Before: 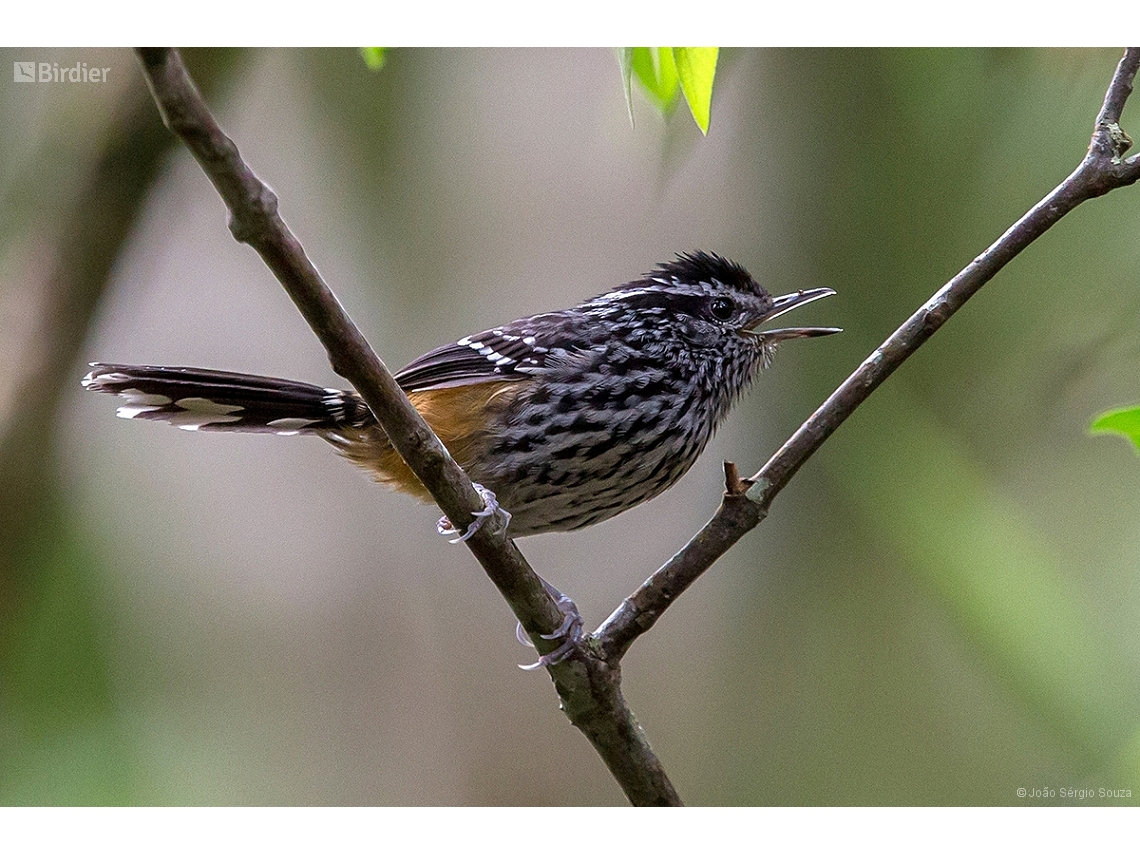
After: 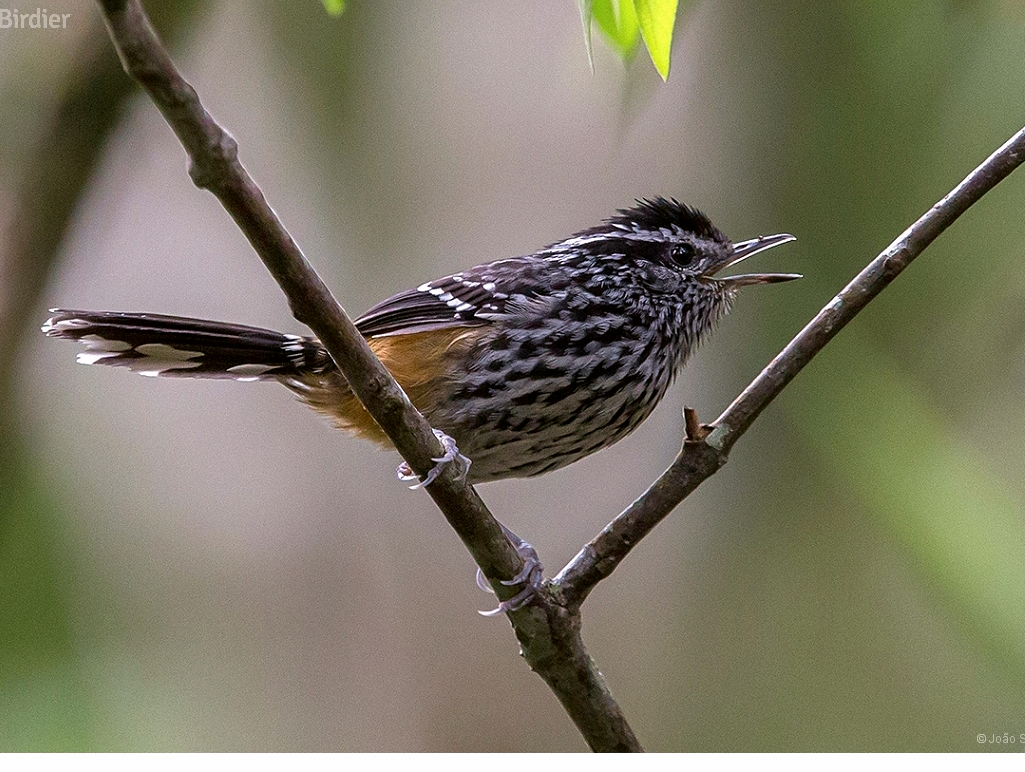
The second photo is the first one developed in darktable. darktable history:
crop: left 3.581%, top 6.388%, right 6.462%, bottom 3.223%
color correction: highlights a* 3.07, highlights b* -1.28, shadows a* -0.084, shadows b* 2.62, saturation 0.977
tone equalizer: edges refinement/feathering 500, mask exposure compensation -1.57 EV, preserve details no
